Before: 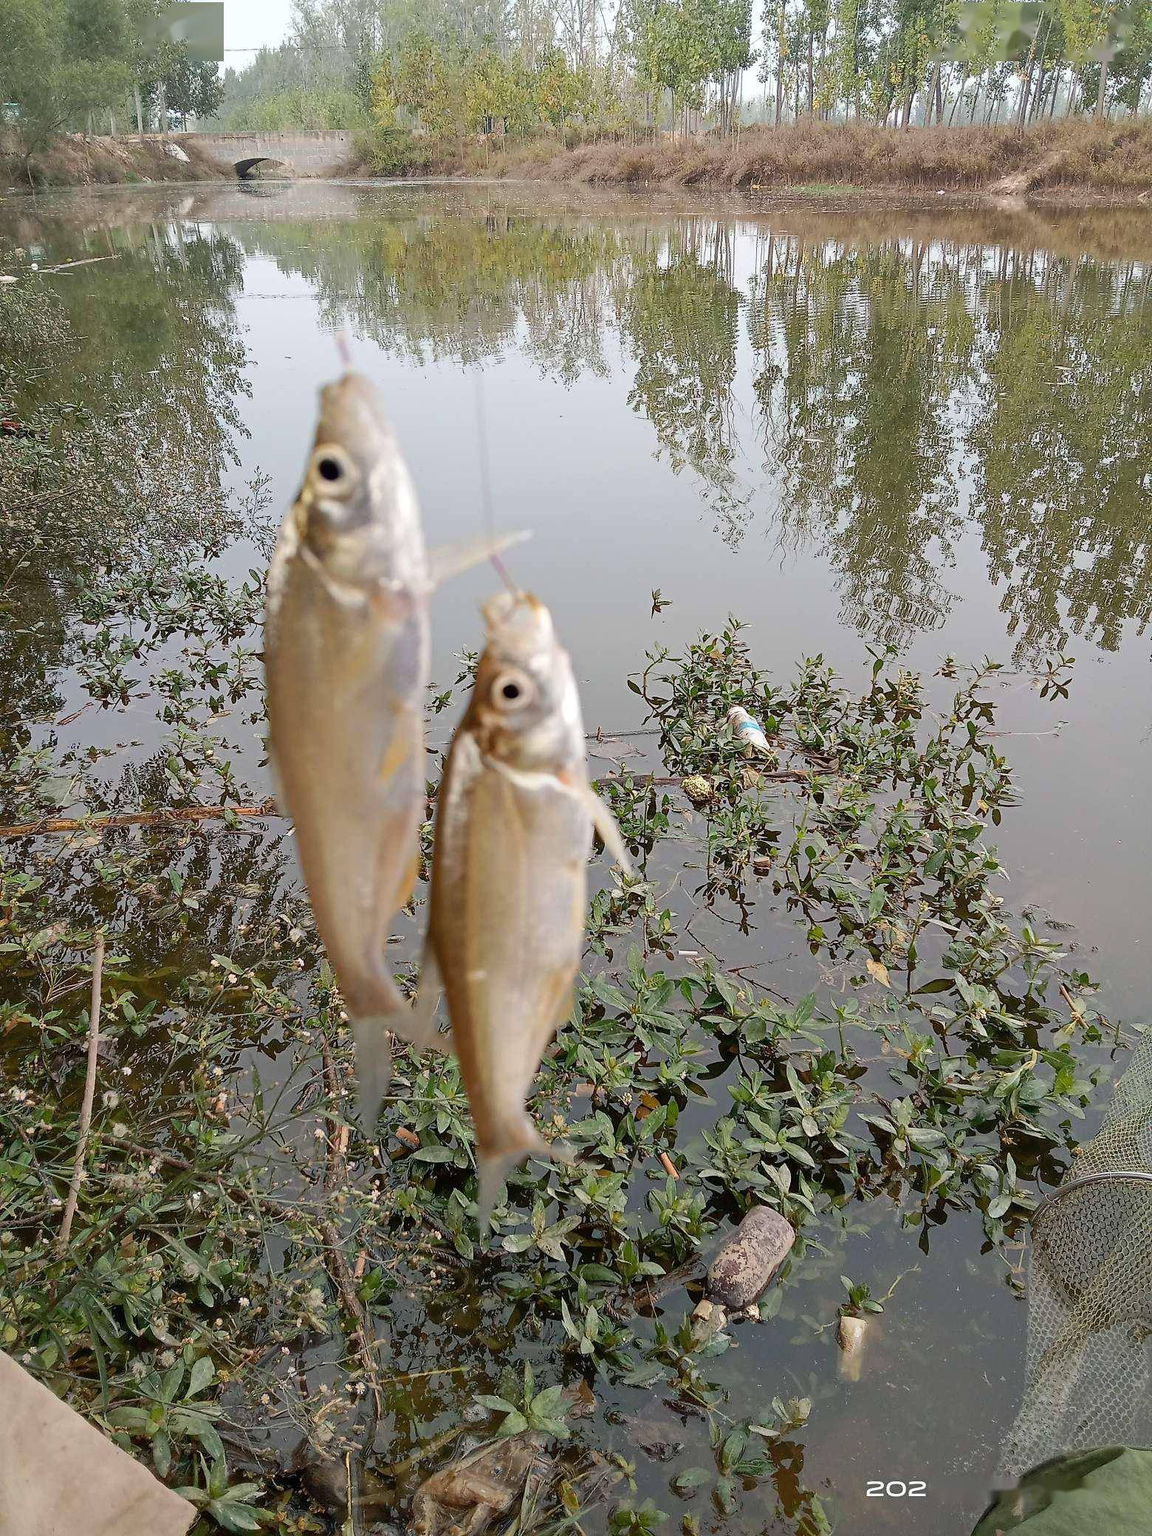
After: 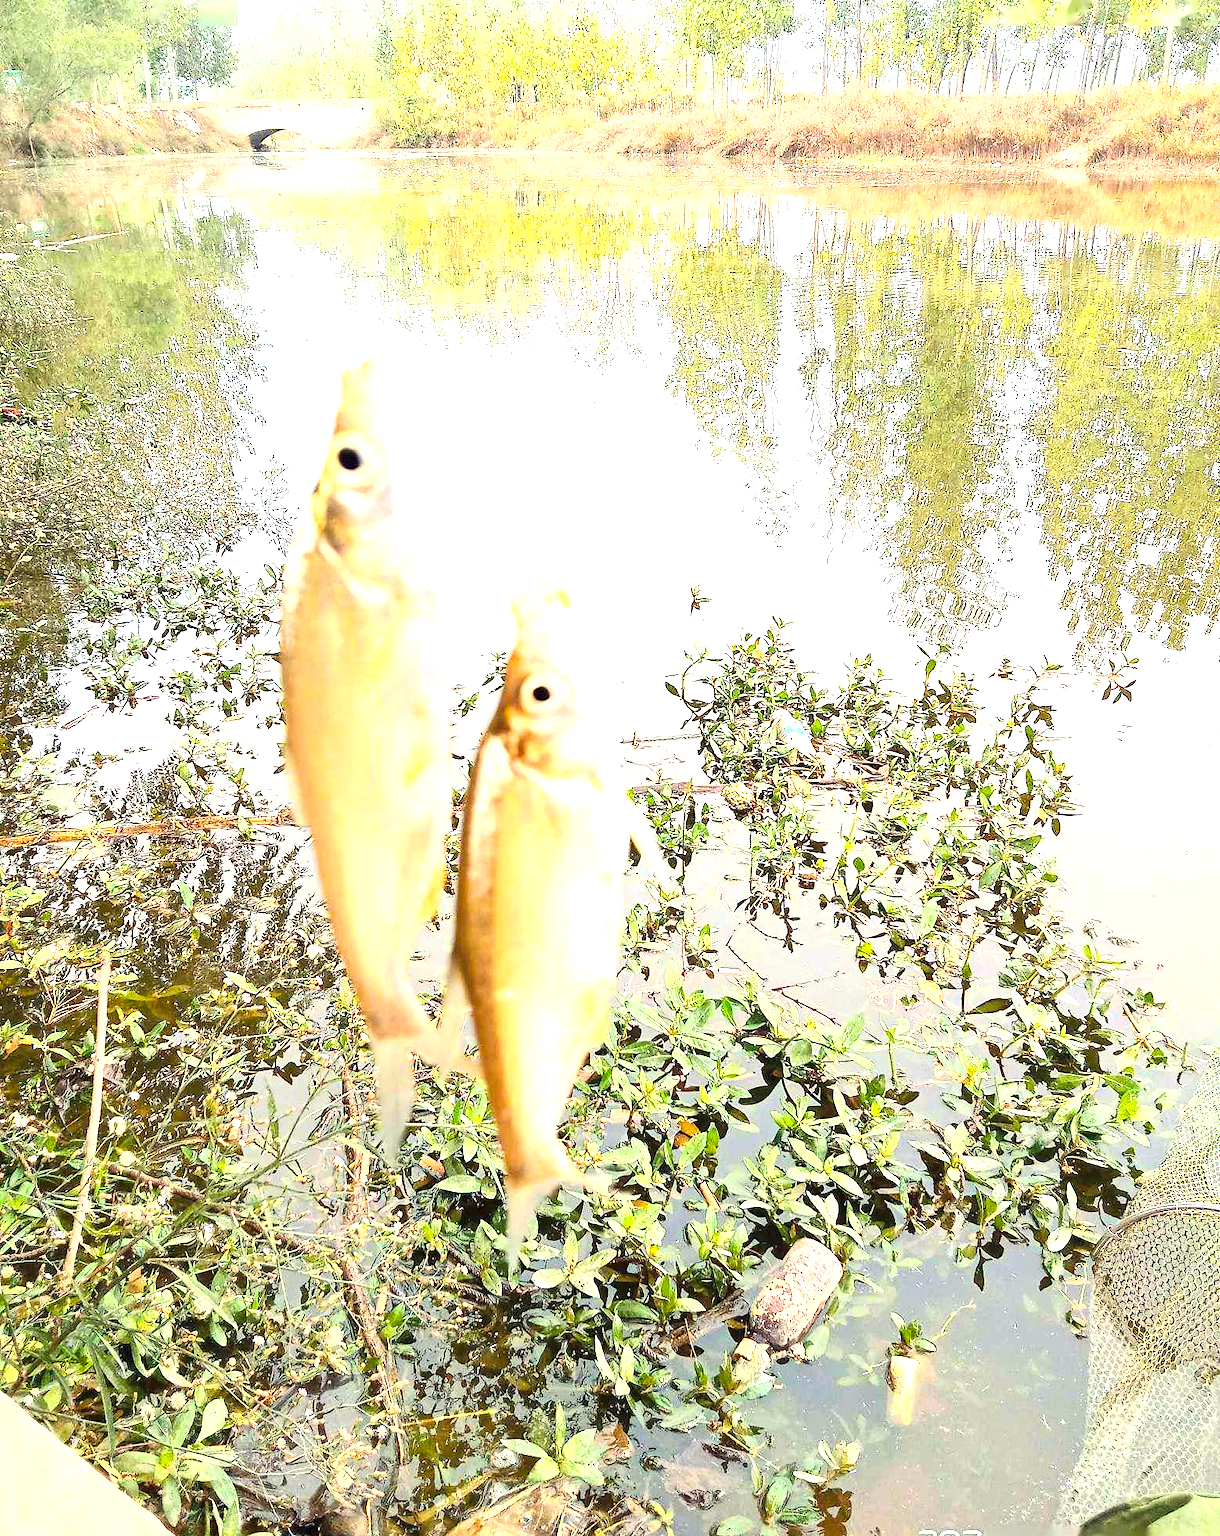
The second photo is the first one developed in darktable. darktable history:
crop and rotate: top 2.415%, bottom 3.206%
color balance rgb: highlights gain › luminance 5.984%, highlights gain › chroma 2.559%, highlights gain › hue 90.15°, perceptual saturation grading › global saturation 9.711%, perceptual brilliance grading › global brilliance 15.525%, perceptual brilliance grading › shadows -34.536%, global vibrance 19.368%
tone equalizer: -8 EV 2 EV, -7 EV 1.97 EV, -6 EV 1.99 EV, -5 EV 1.99 EV, -4 EV 1.98 EV, -3 EV 1.47 EV, -2 EV 0.999 EV, -1 EV 0.506 EV, edges refinement/feathering 500, mask exposure compensation -1.57 EV, preserve details no
